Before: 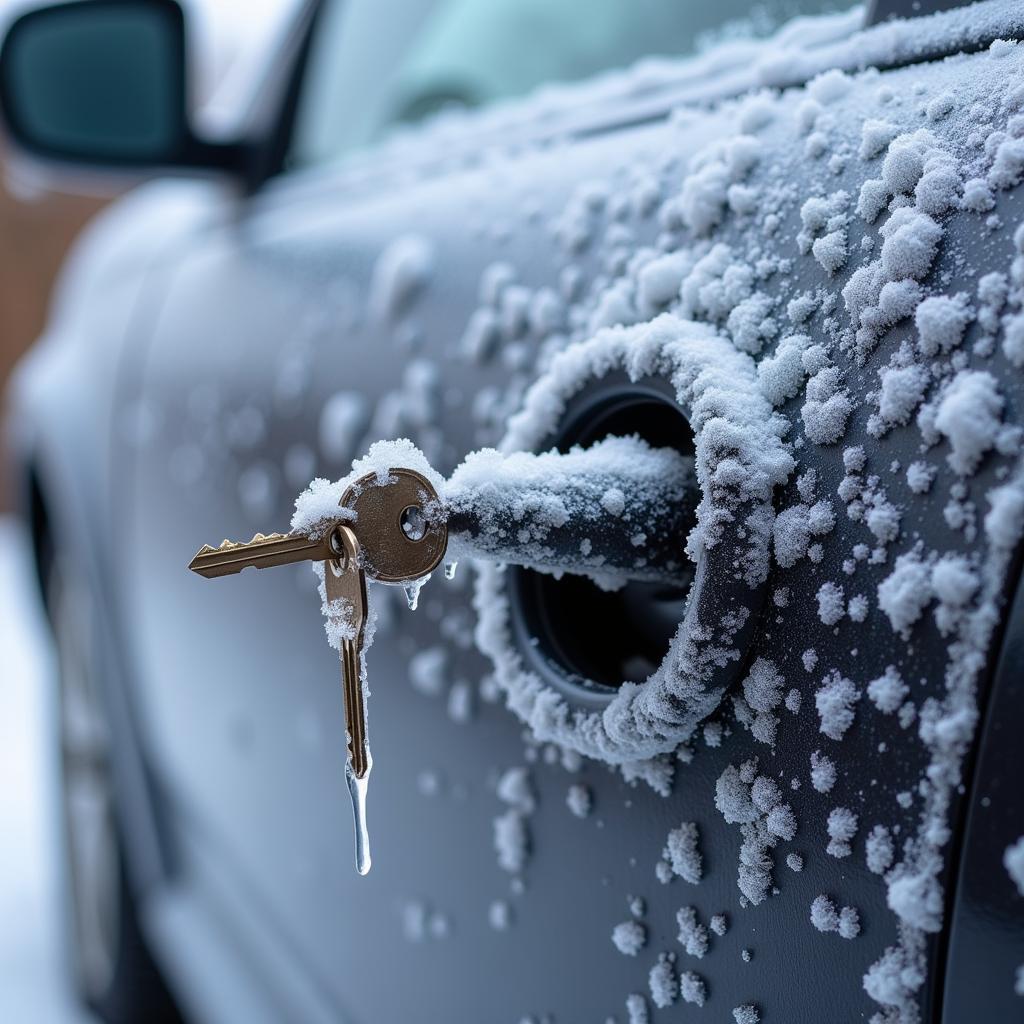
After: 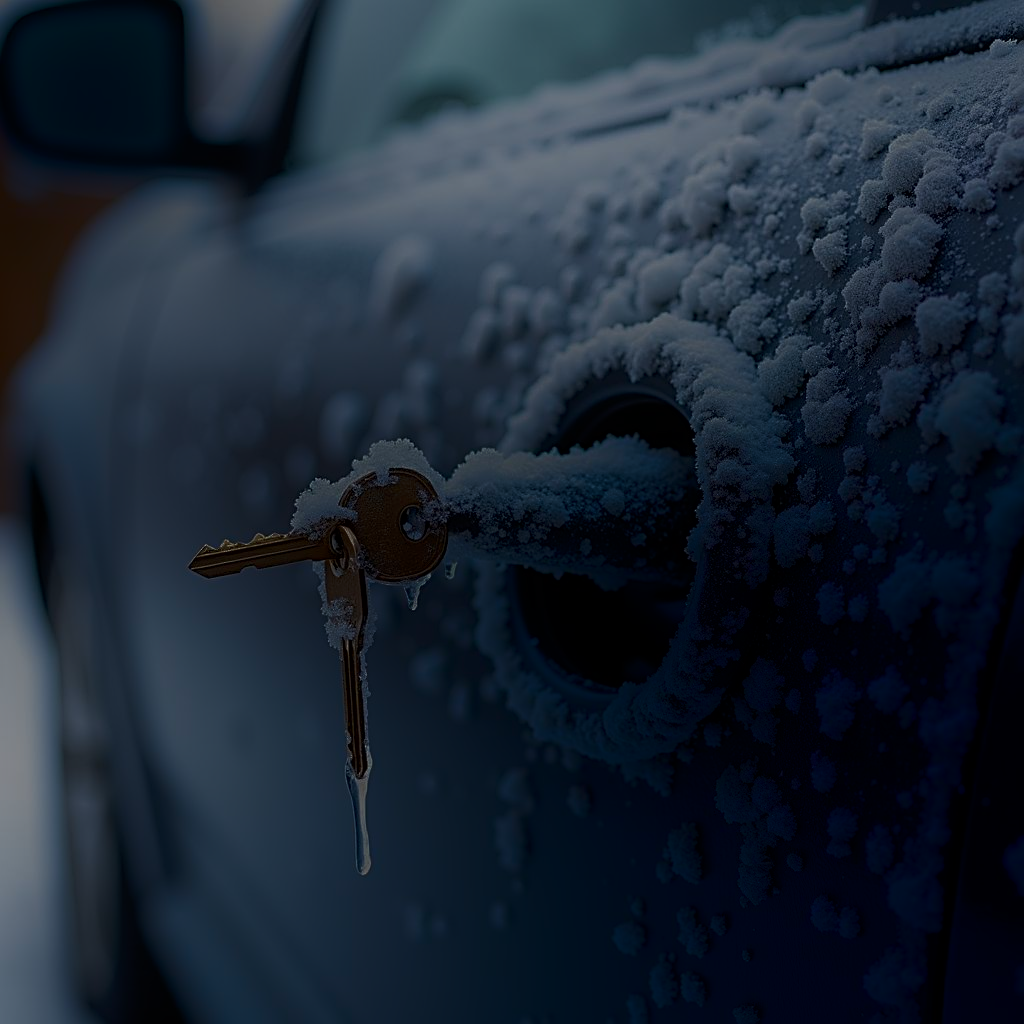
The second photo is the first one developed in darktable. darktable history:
sharpen: radius 2.584, amount 0.688
contrast brightness saturation: contrast 0.2, brightness 0.16, saturation 0.22
exposure: exposure -2.446 EV, compensate highlight preservation false
shadows and highlights: shadows -88.03, highlights -35.45, shadows color adjustment 99.15%, highlights color adjustment 0%, soften with gaussian
